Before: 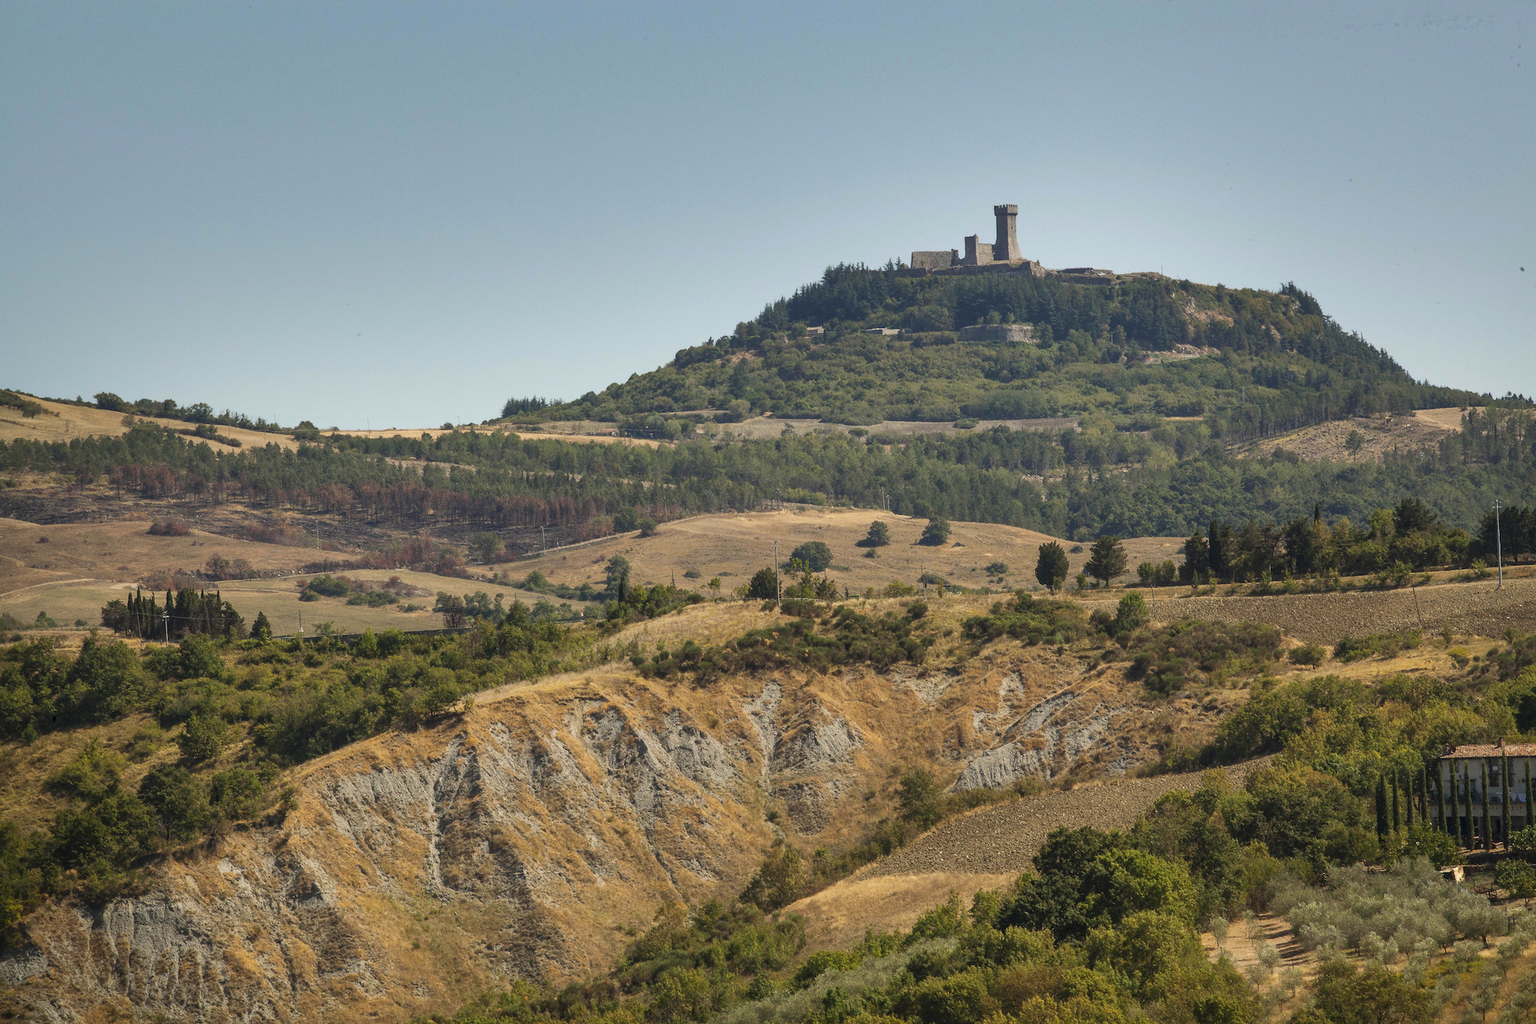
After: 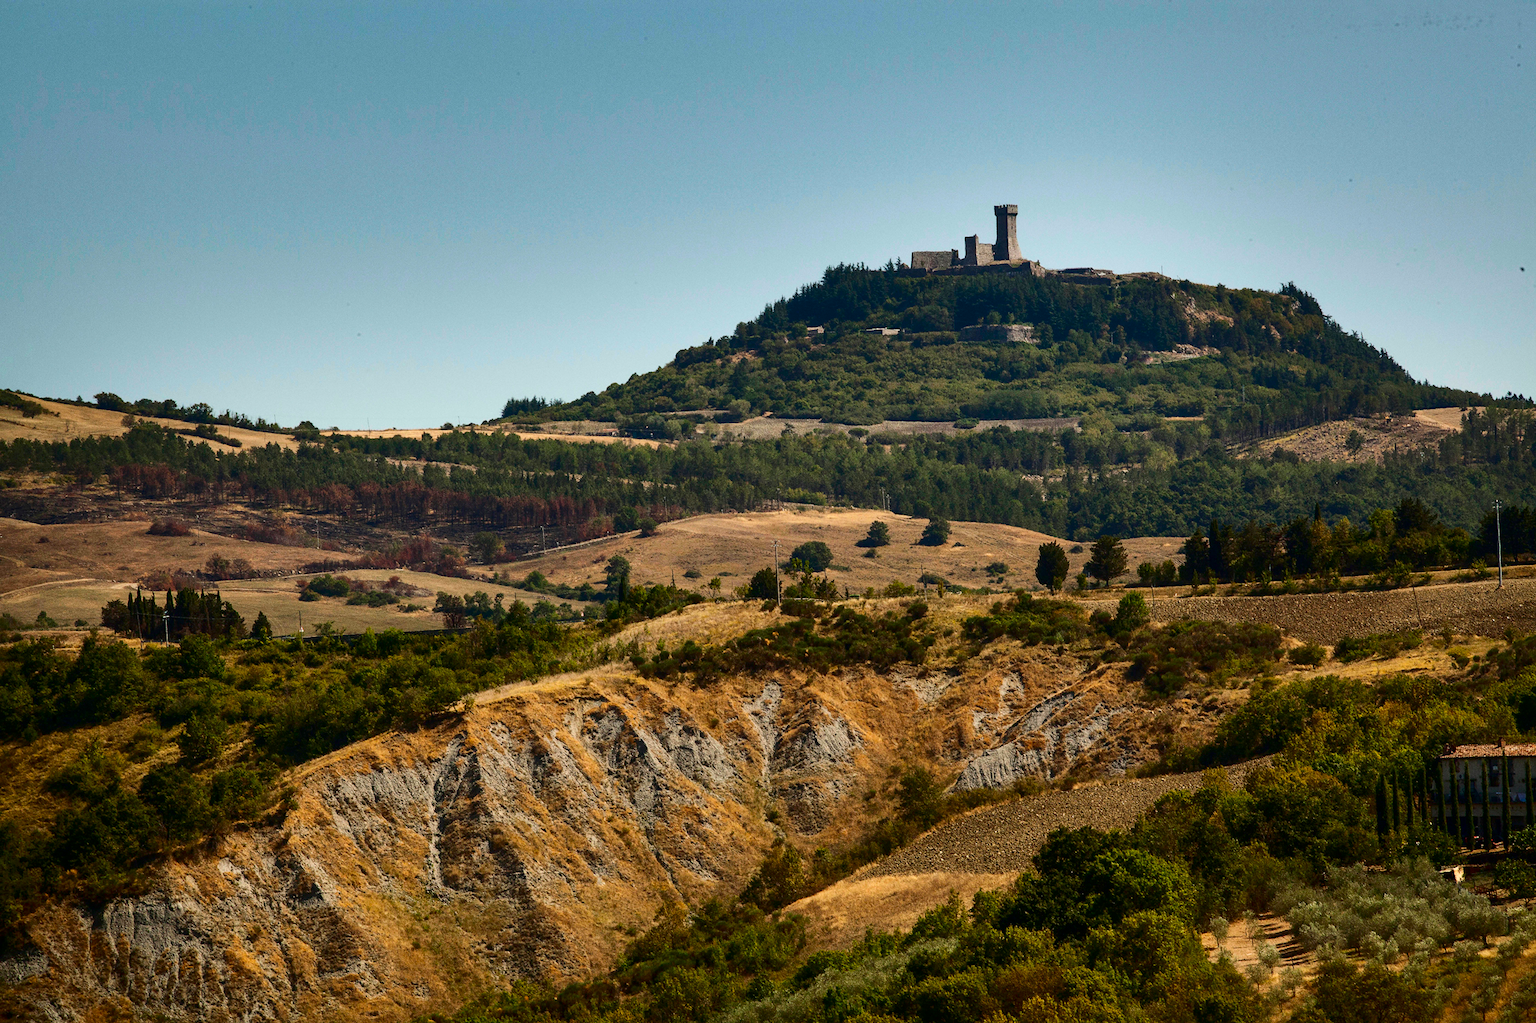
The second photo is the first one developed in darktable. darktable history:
grain: coarseness 0.81 ISO, strength 1.34%, mid-tones bias 0%
contrast brightness saturation: contrast 0.22, brightness -0.19, saturation 0.24
